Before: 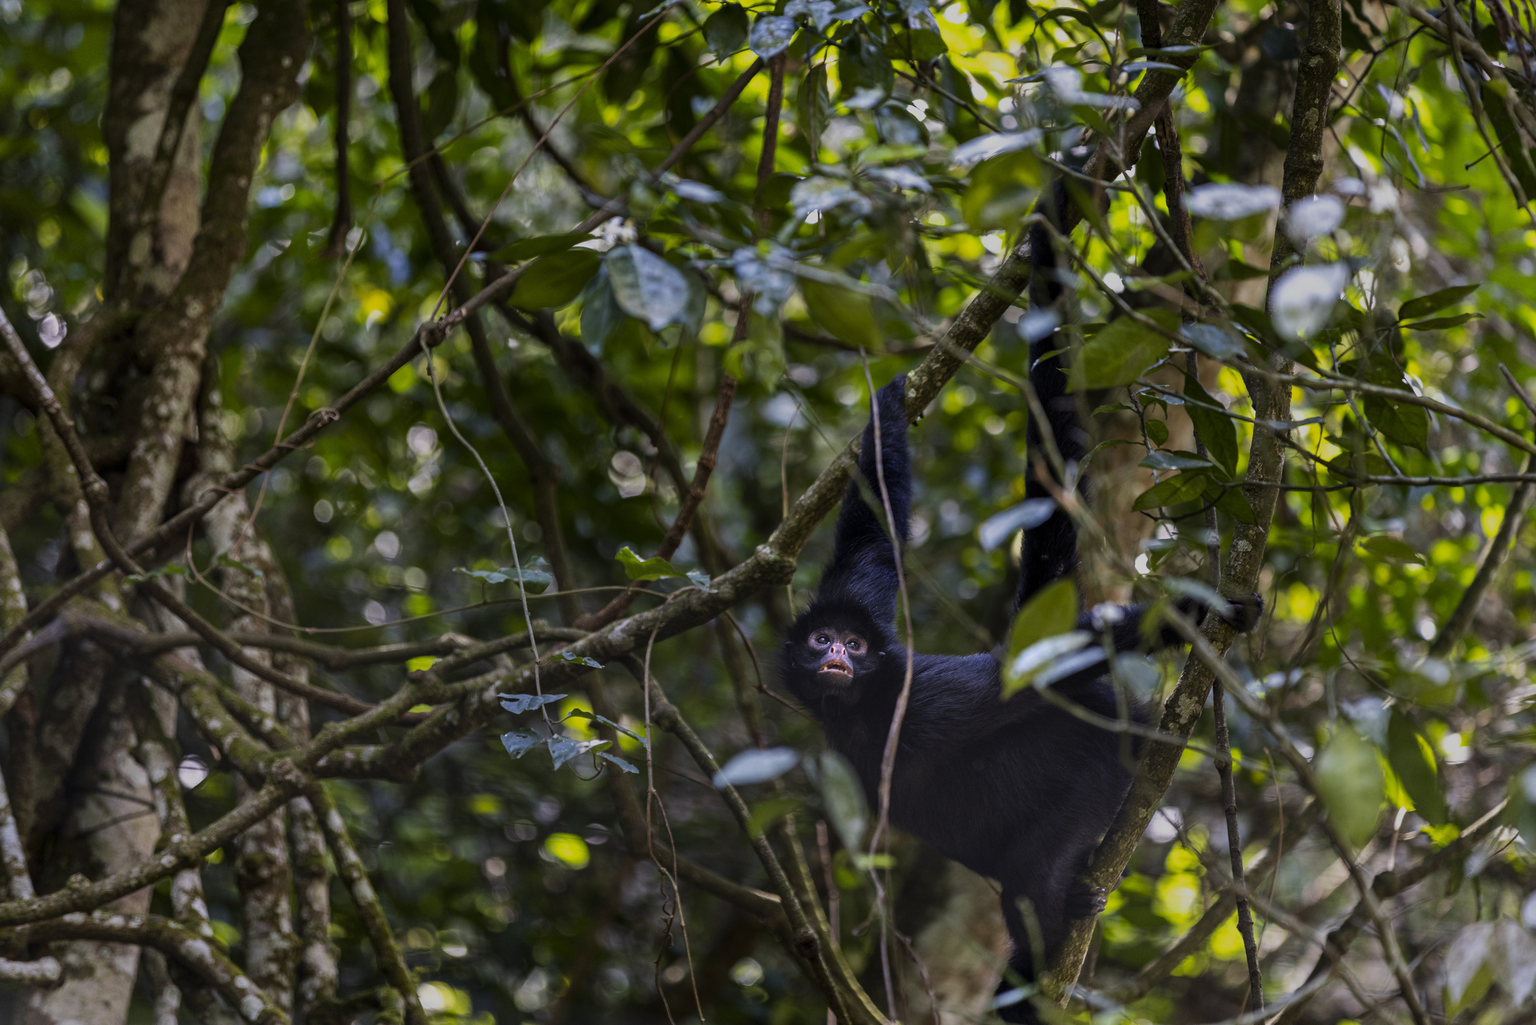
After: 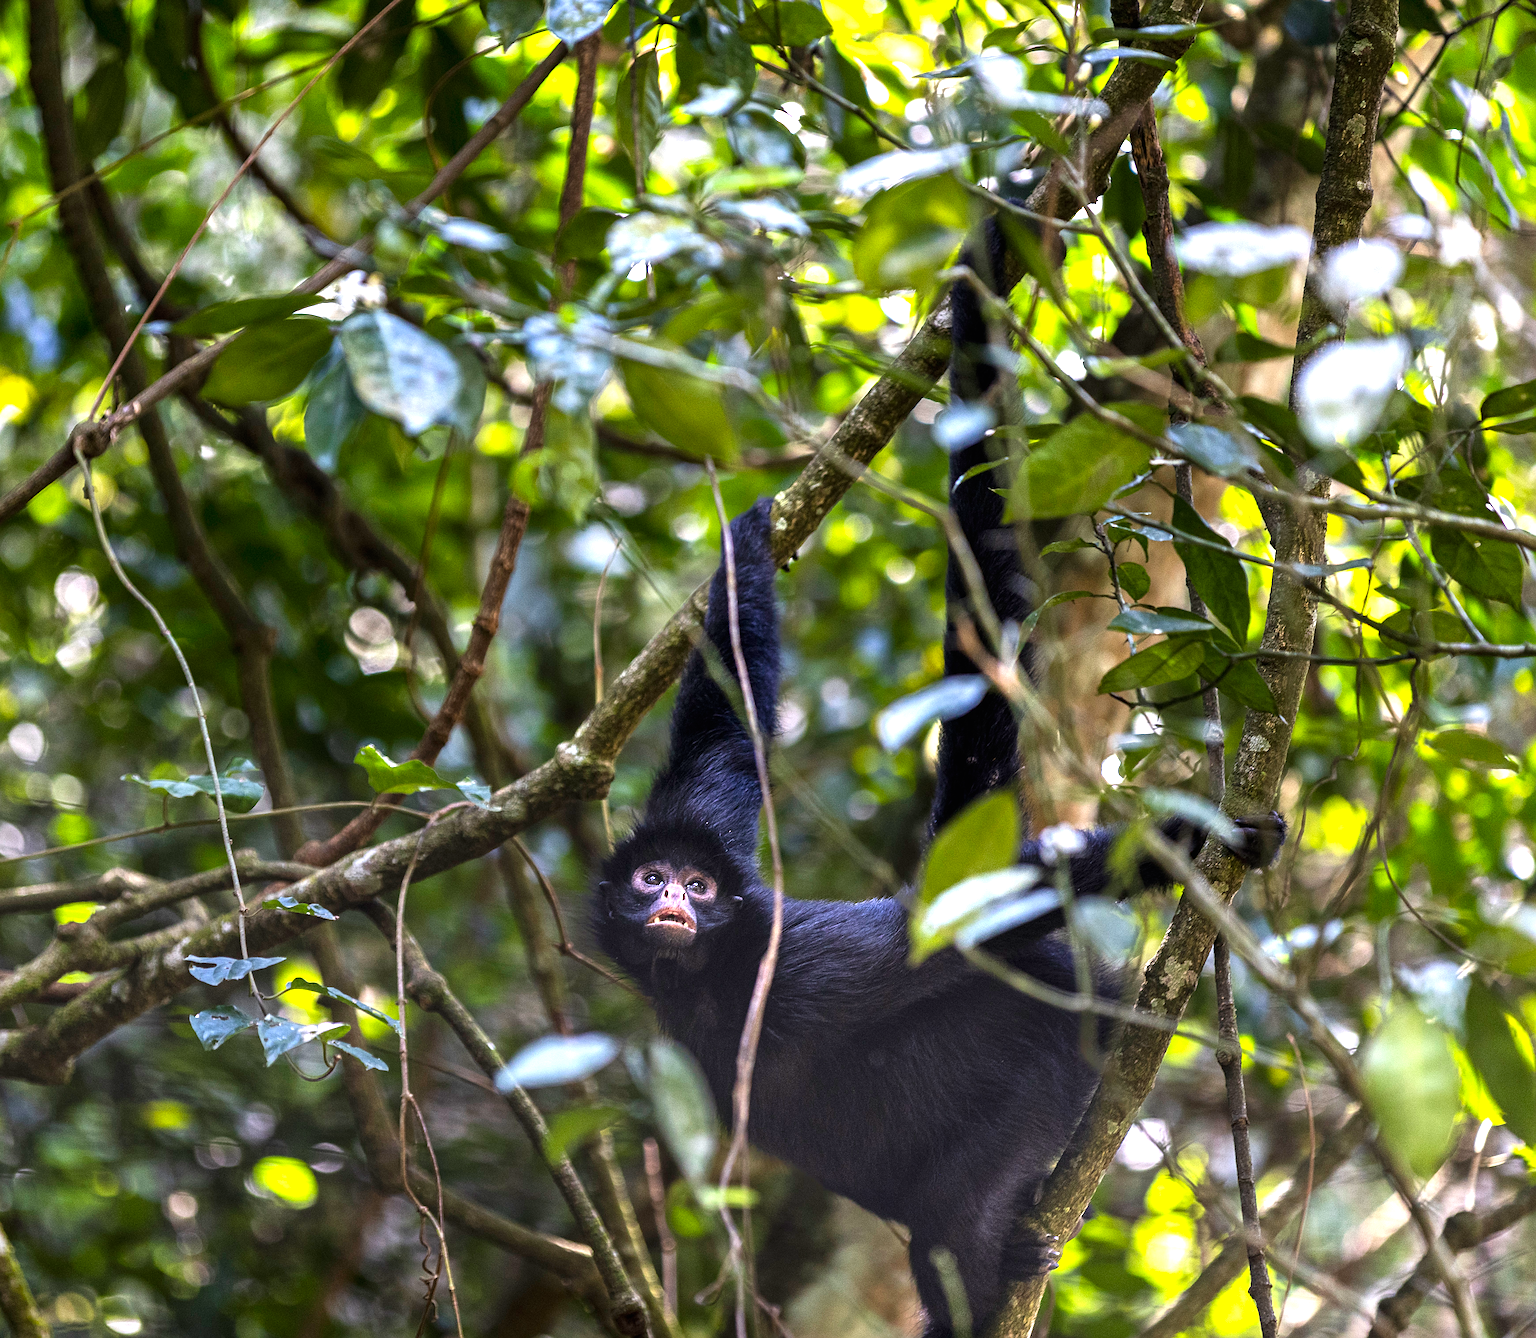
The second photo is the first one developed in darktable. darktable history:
crop and rotate: left 24.034%, top 2.838%, right 6.406%, bottom 6.299%
tone equalizer: on, module defaults
exposure: black level correction 0, exposure 1.5 EV, compensate exposure bias true, compensate highlight preservation false
sharpen: on, module defaults
